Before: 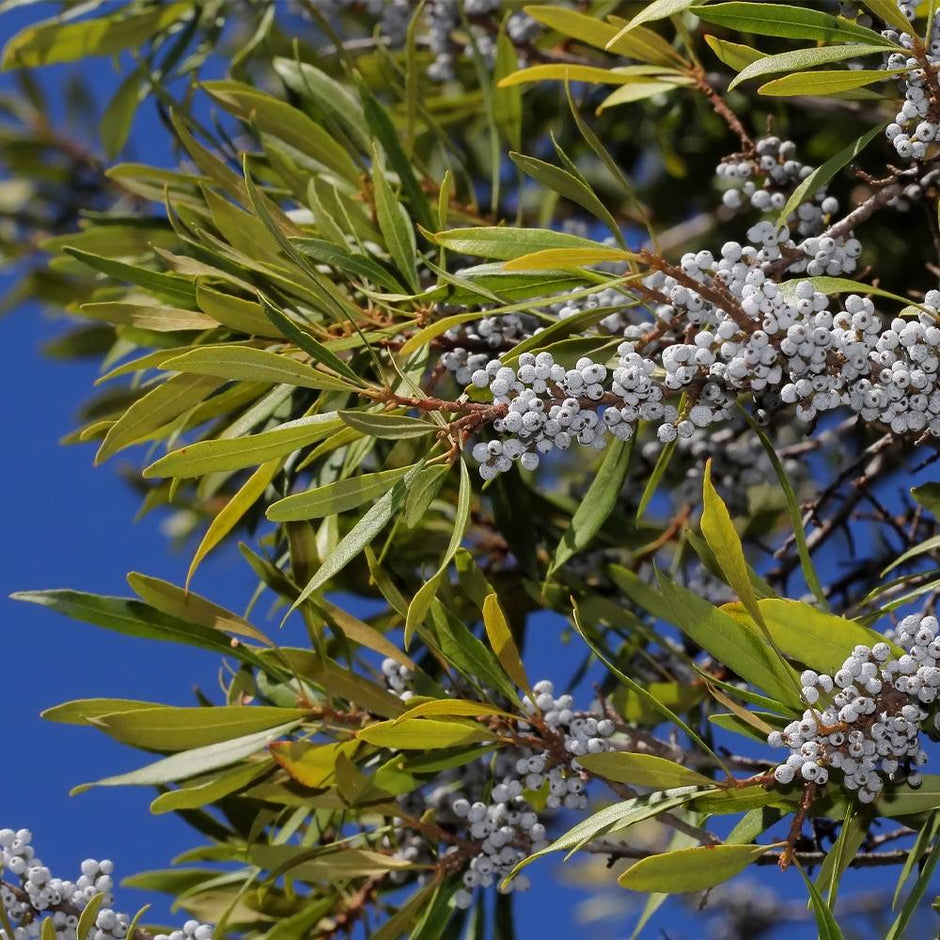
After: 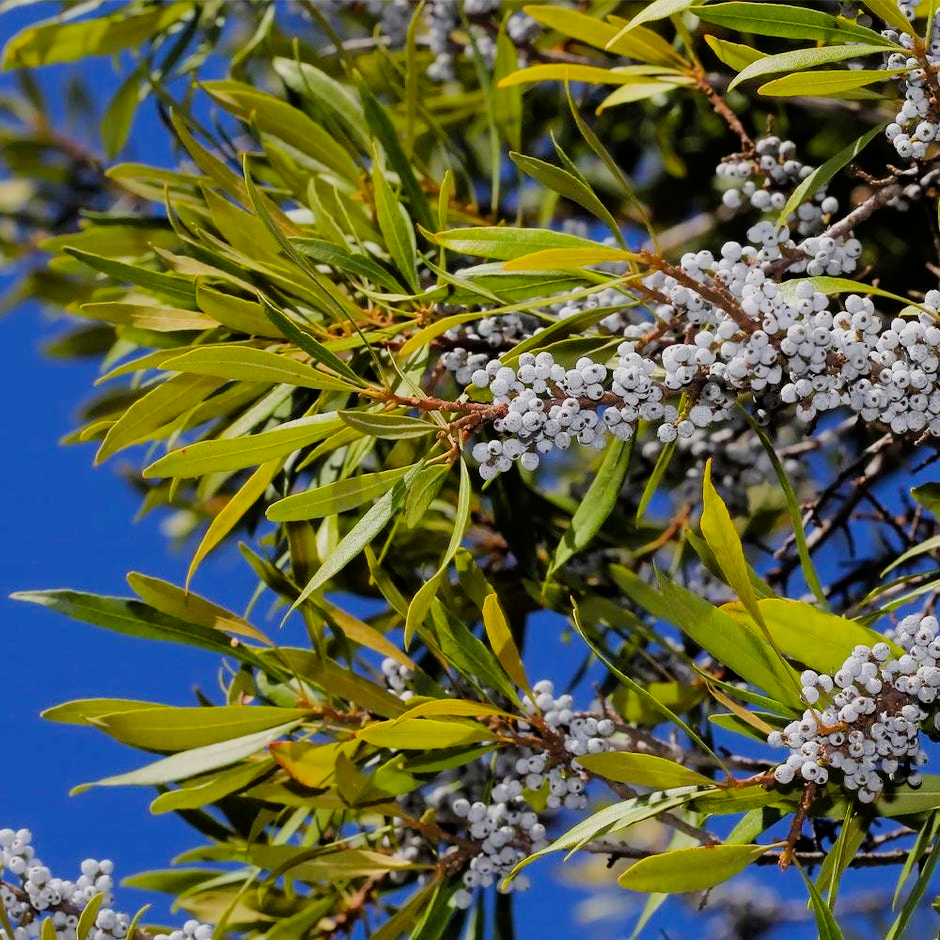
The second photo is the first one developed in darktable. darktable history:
color balance rgb: highlights gain › luminance 17.585%, global offset › hue 170.57°, perceptual saturation grading › global saturation 19.3%, global vibrance 20%
shadows and highlights: shadows 18.69, highlights -84.86, soften with gaussian
filmic rgb: black relative exposure -7.65 EV, white relative exposure 4.56 EV, hardness 3.61
exposure: exposure 0.299 EV, compensate highlight preservation false
